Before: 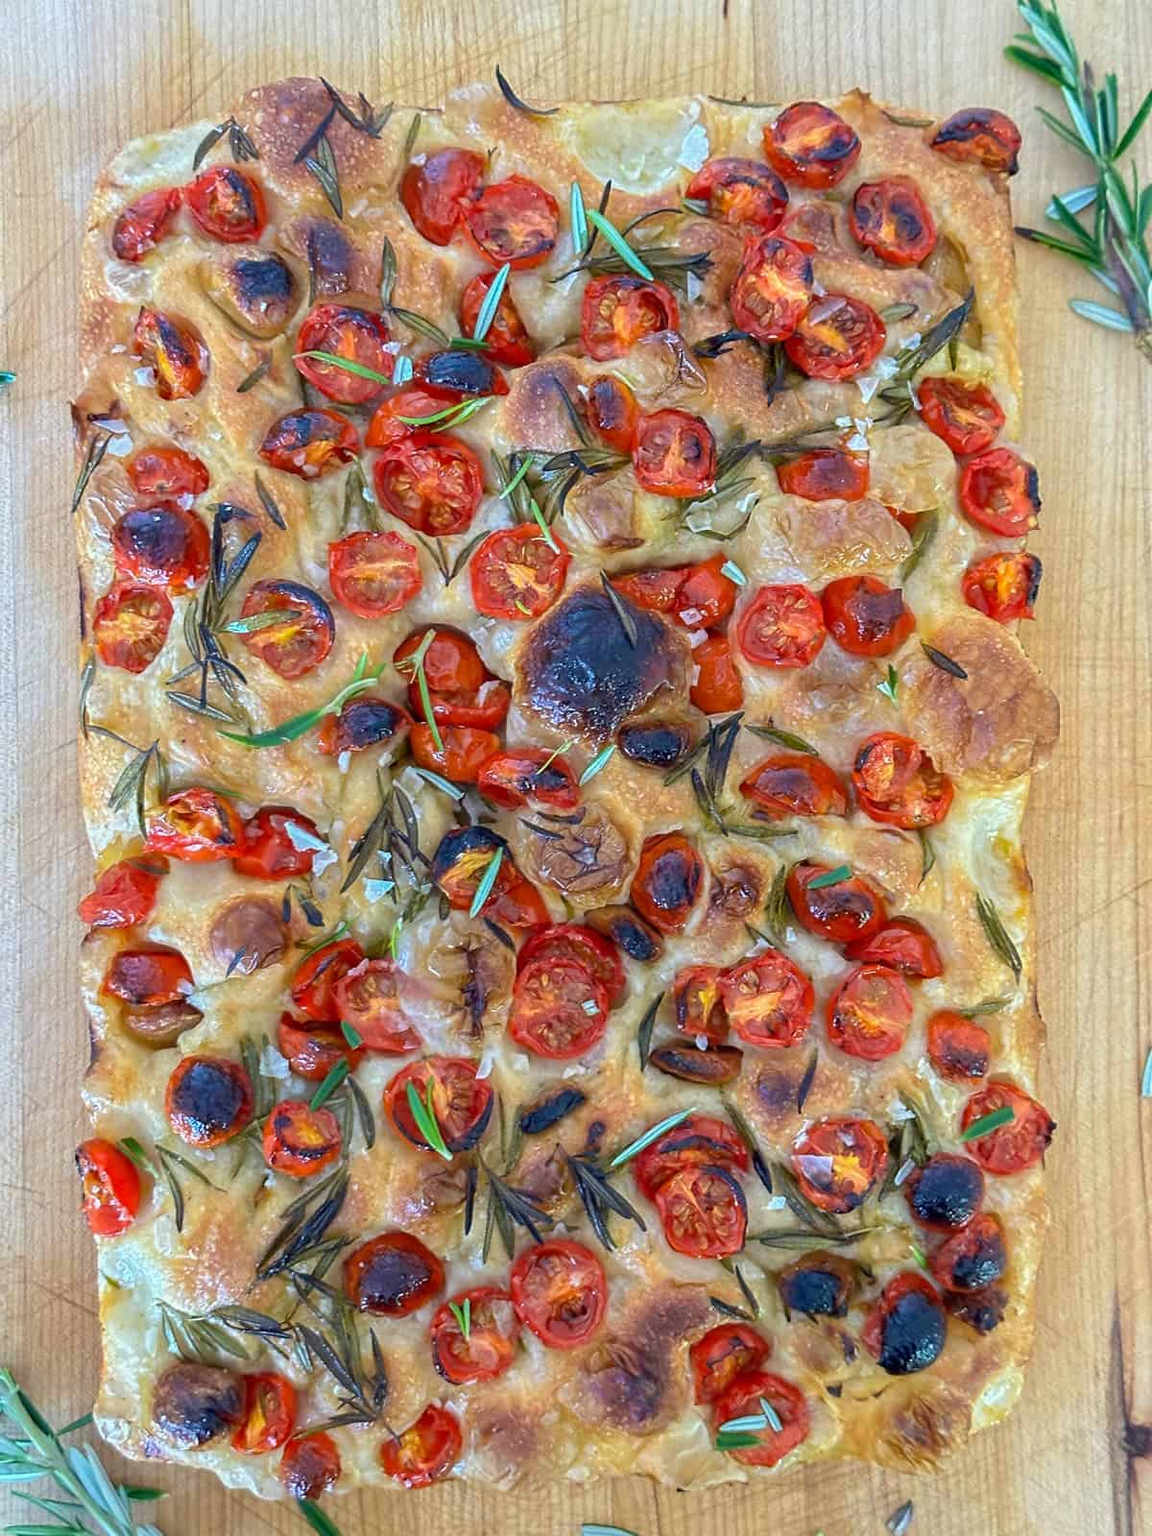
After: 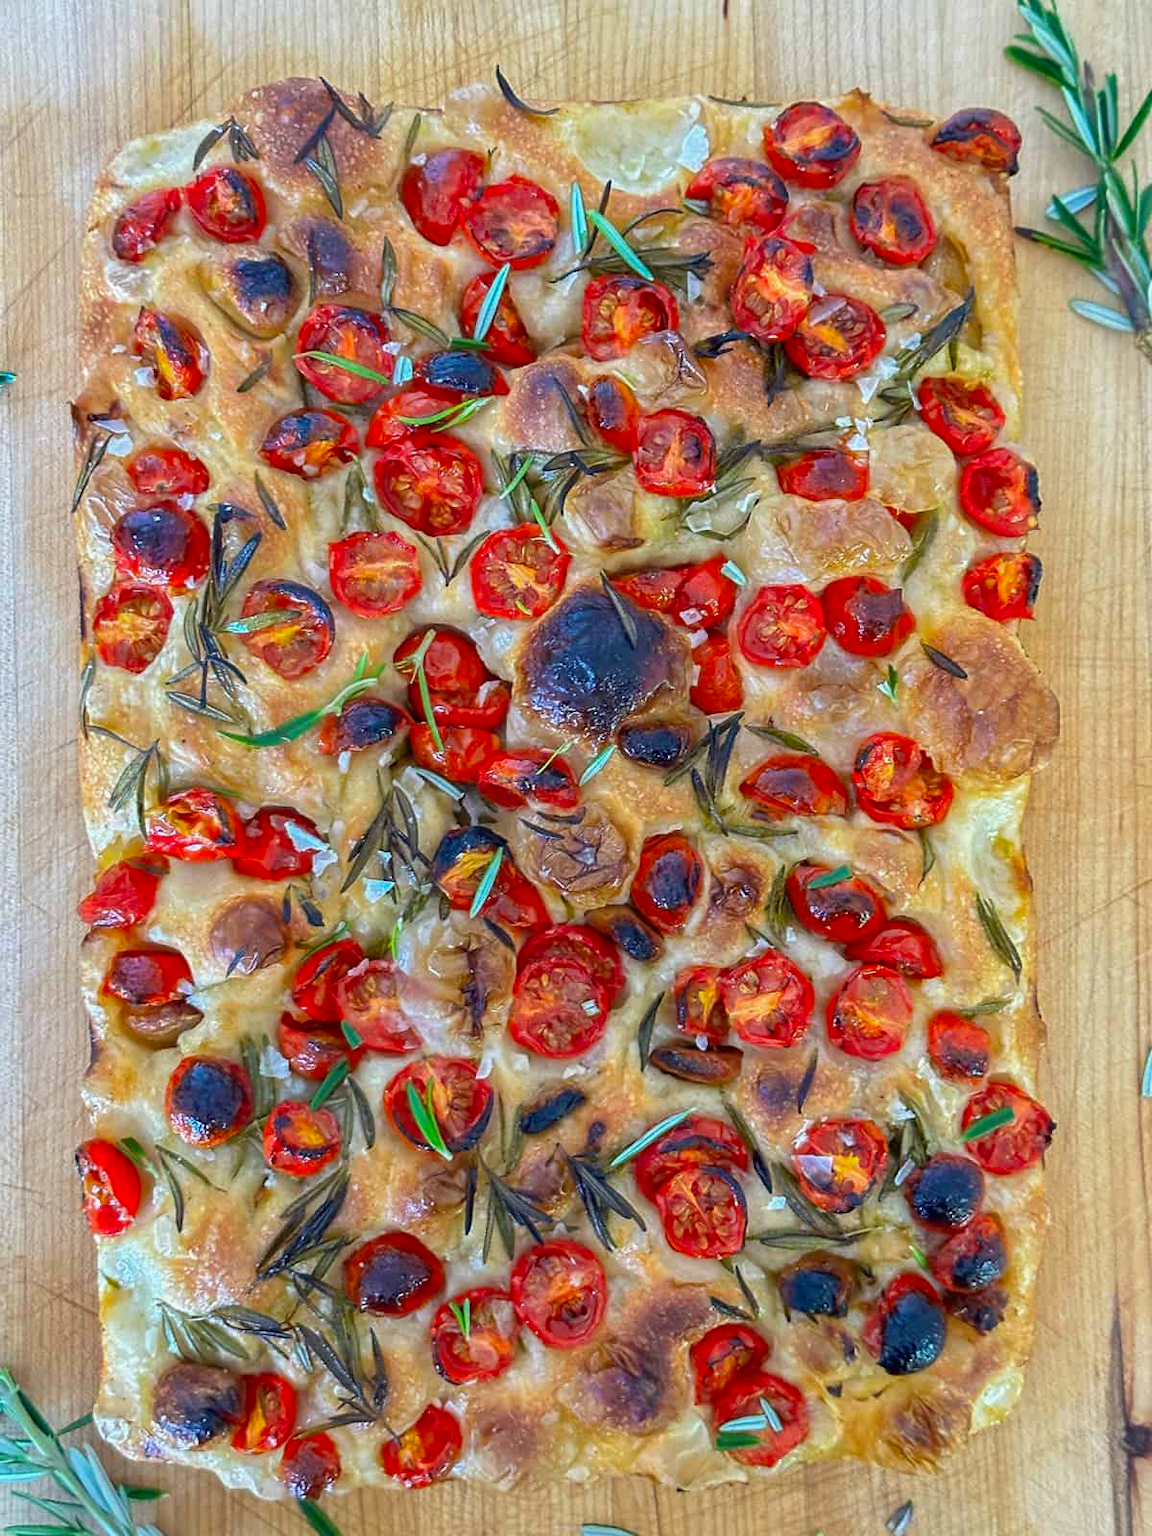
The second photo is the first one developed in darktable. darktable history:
vibrance: vibrance 100%
contrast brightness saturation: contrast 0.05
shadows and highlights: radius 125.46, shadows 30.51, highlights -30.51, low approximation 0.01, soften with gaussian
